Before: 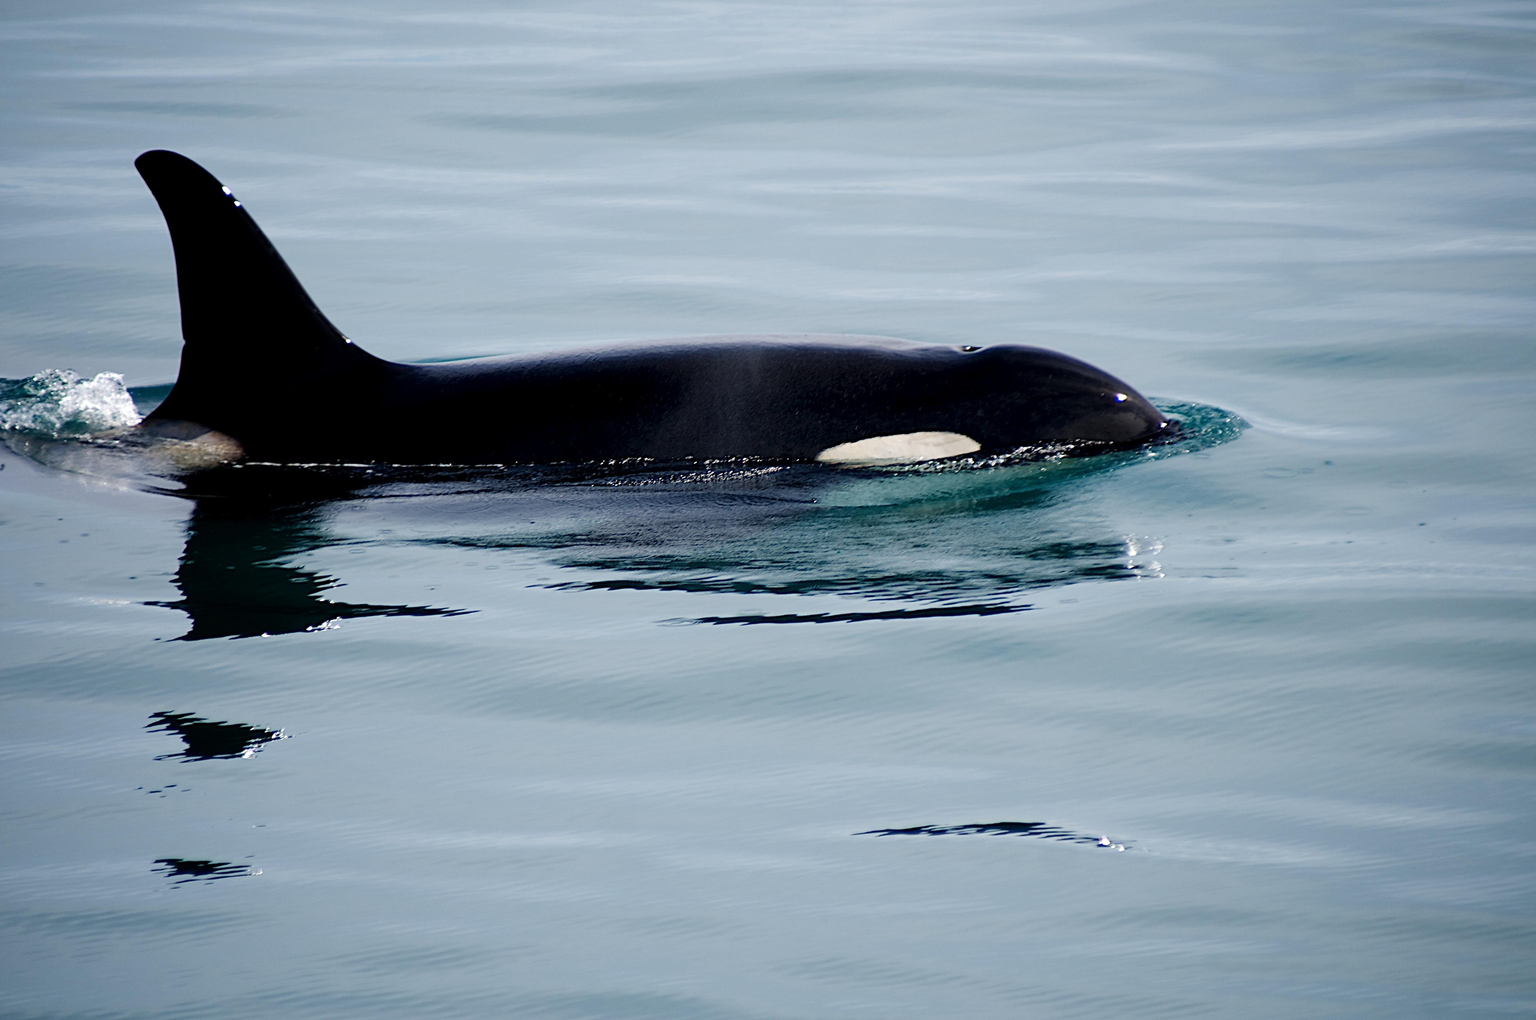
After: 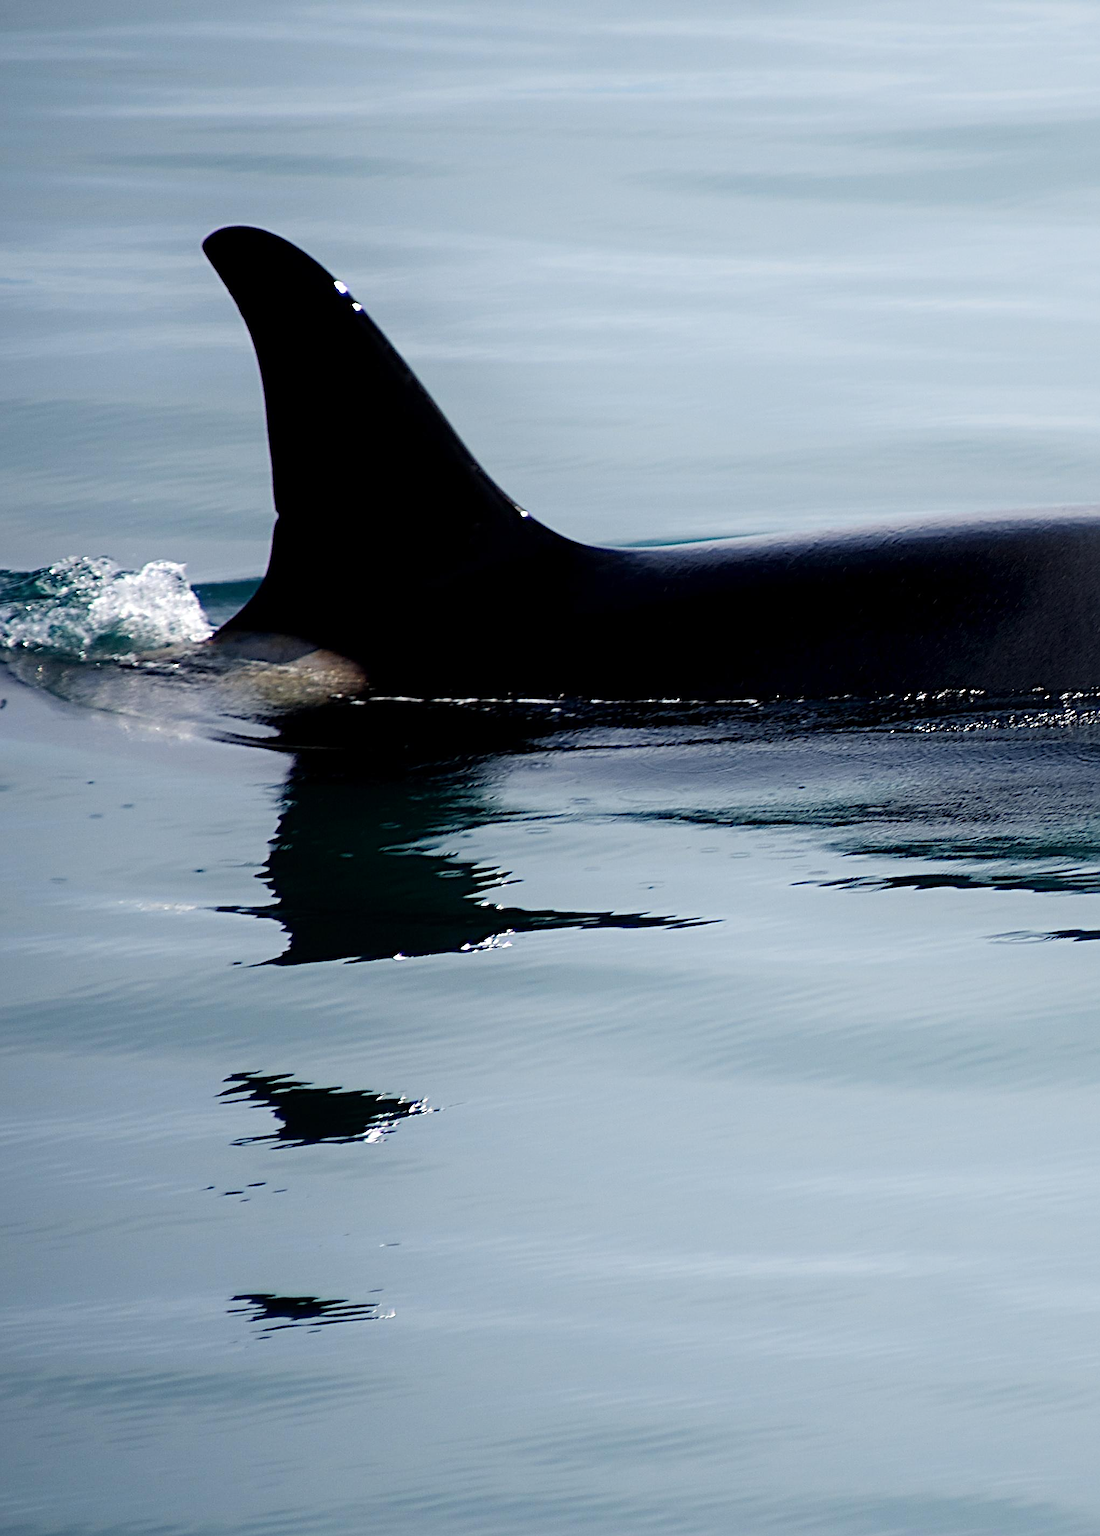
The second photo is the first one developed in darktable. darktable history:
crop and rotate: left 0.042%, top 0%, right 52.378%
shadows and highlights: shadows -25.3, highlights 50.26, soften with gaussian
sharpen: on, module defaults
